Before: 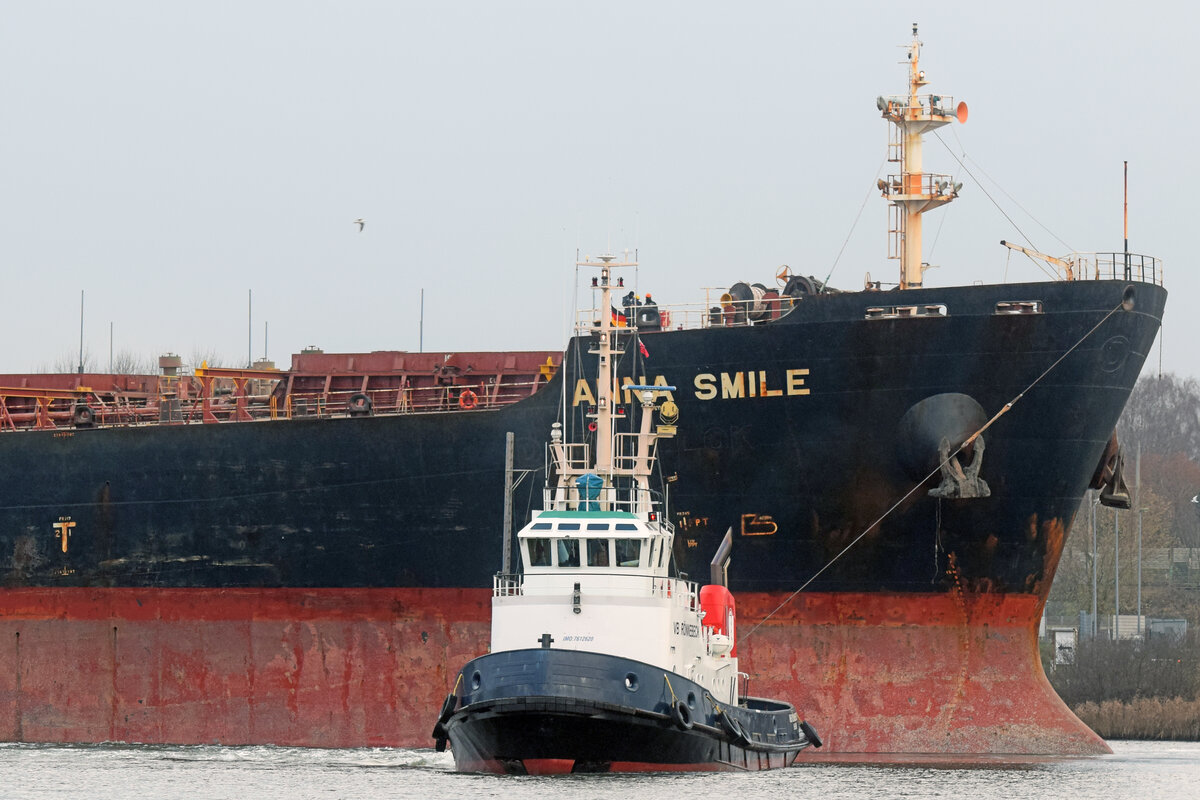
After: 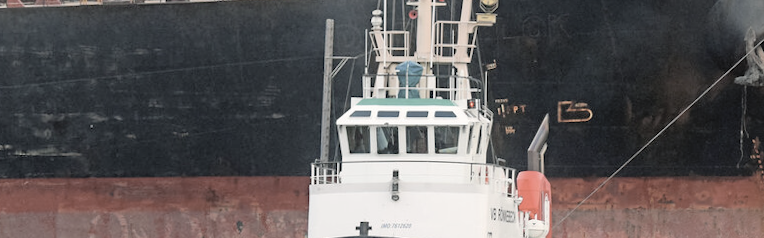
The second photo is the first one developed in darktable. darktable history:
contrast brightness saturation: brightness 0.18, saturation -0.5
rotate and perspective: rotation 0.679°, lens shift (horizontal) 0.136, crop left 0.009, crop right 0.991, crop top 0.078, crop bottom 0.95
crop: left 18.091%, top 51.13%, right 17.525%, bottom 16.85%
